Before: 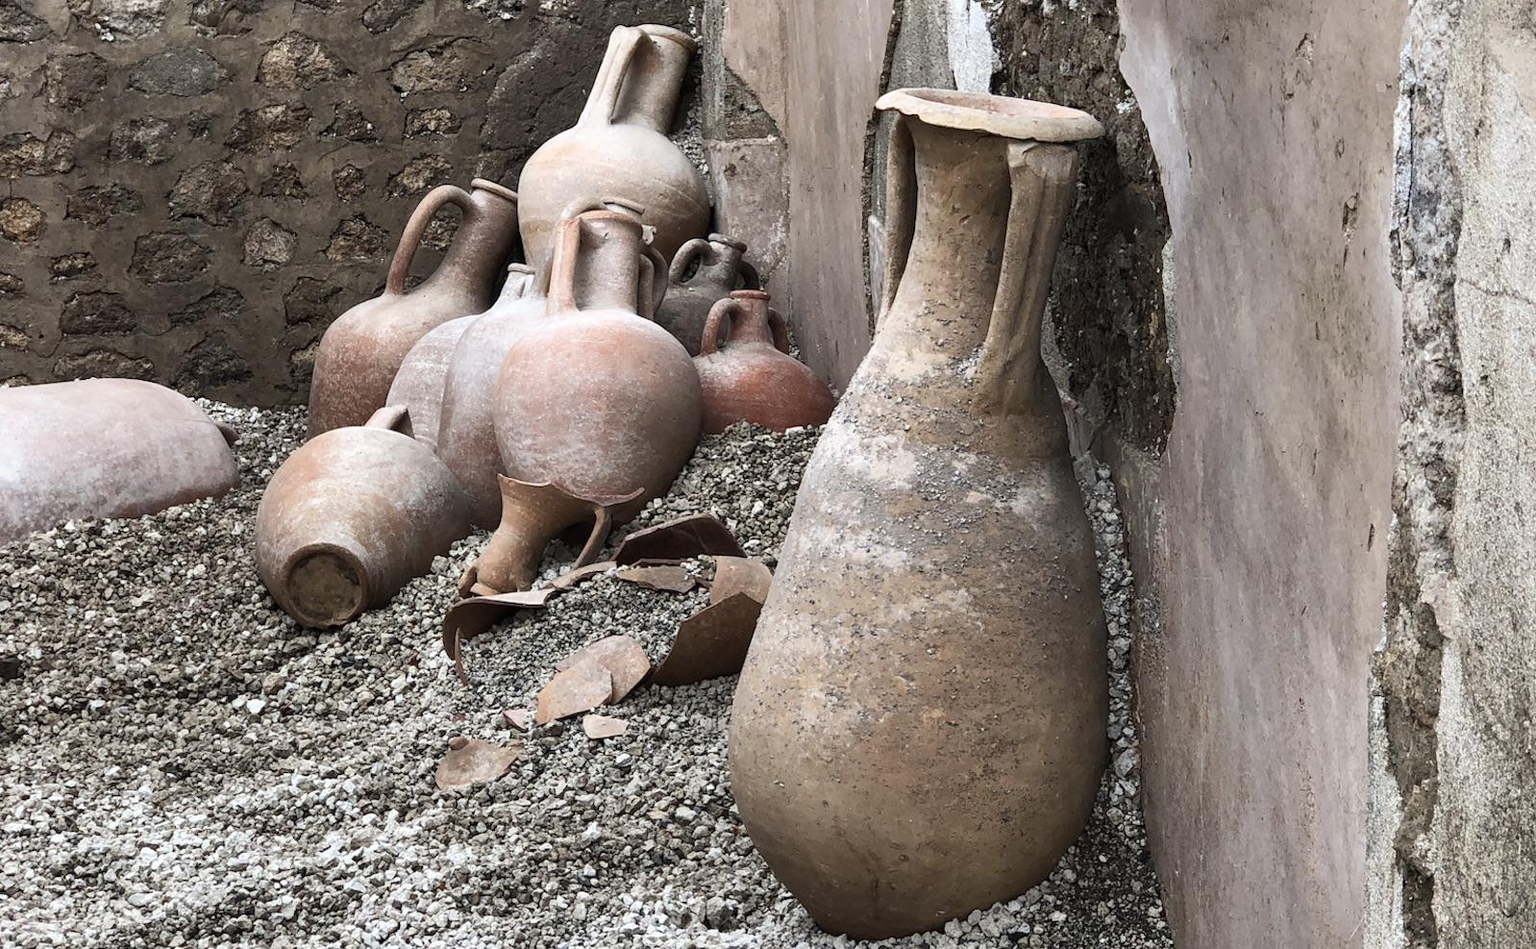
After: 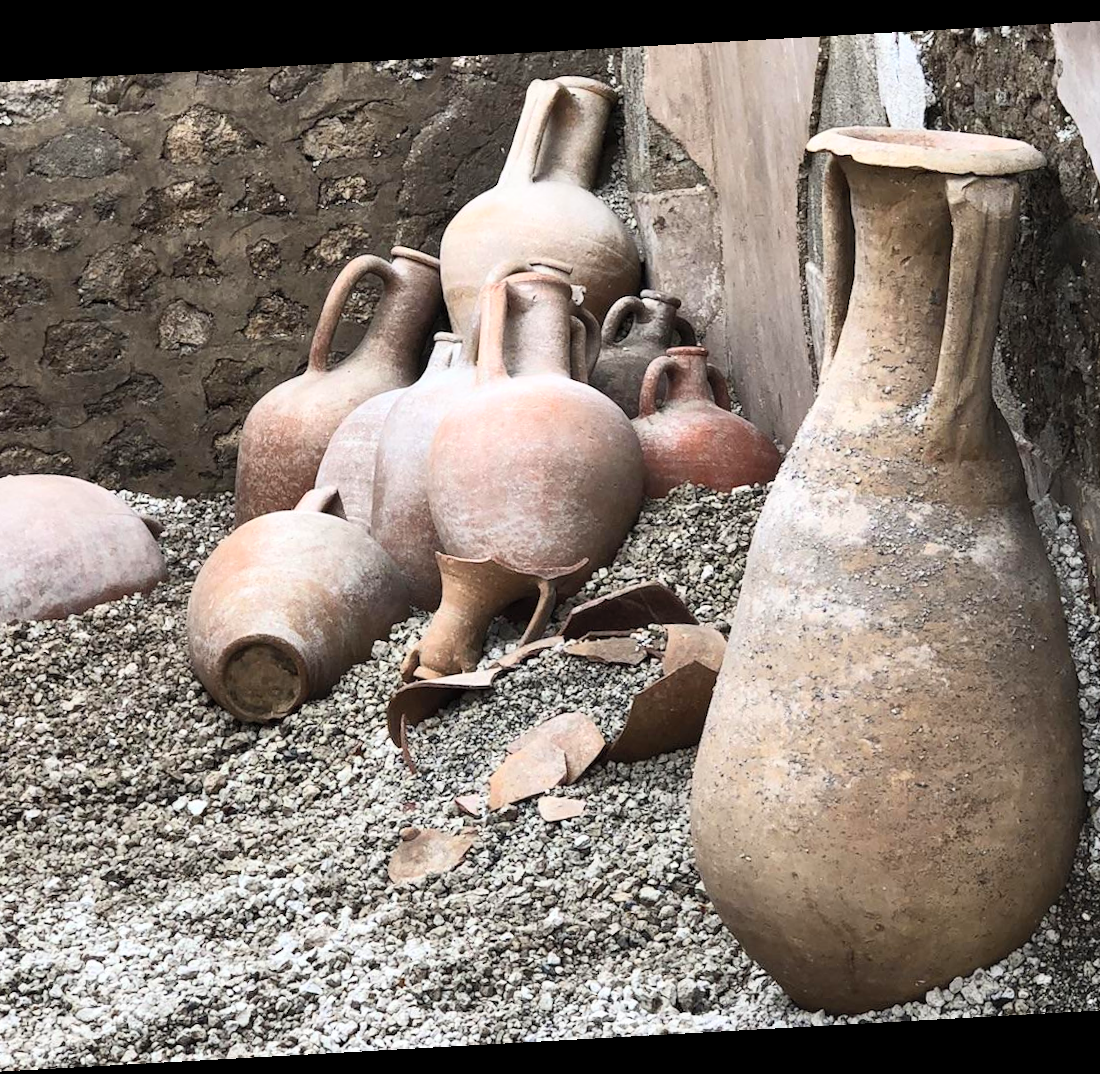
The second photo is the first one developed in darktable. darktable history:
rotate and perspective: rotation -3.18°, automatic cropping off
crop and rotate: left 6.617%, right 26.717%
contrast brightness saturation: contrast 0.2, brightness 0.16, saturation 0.22
